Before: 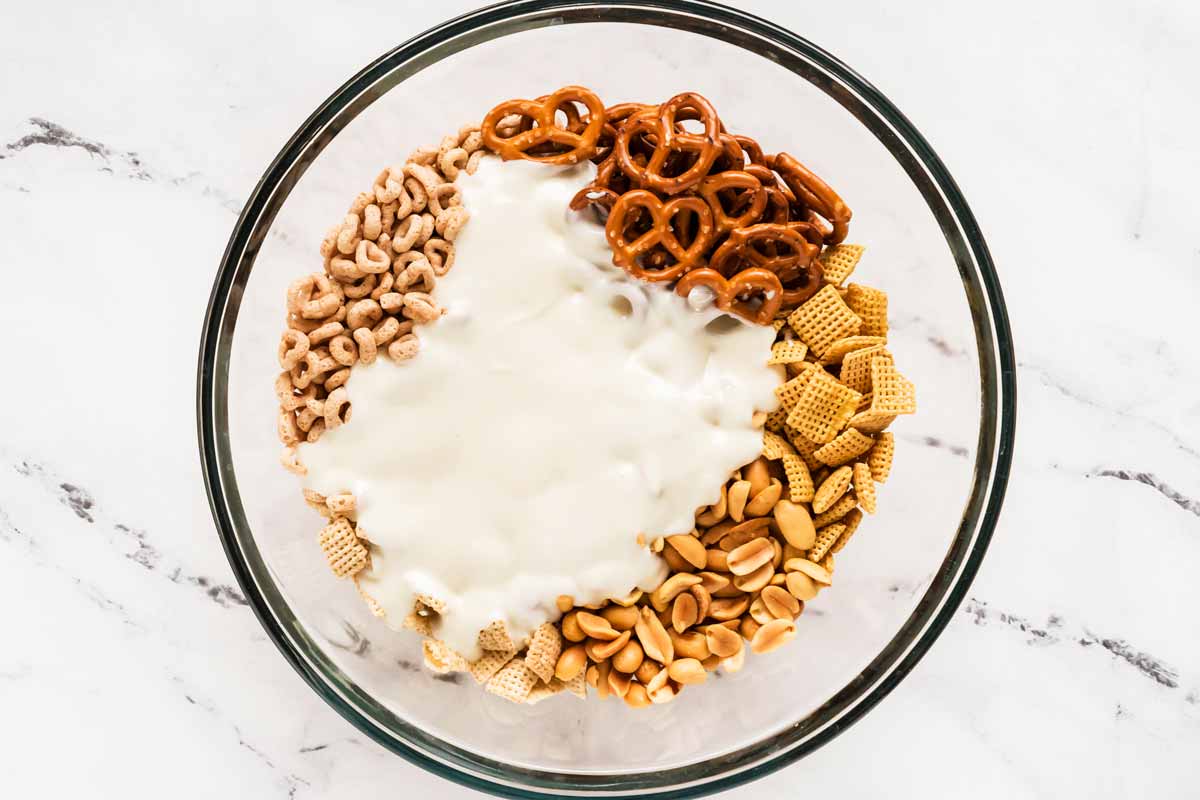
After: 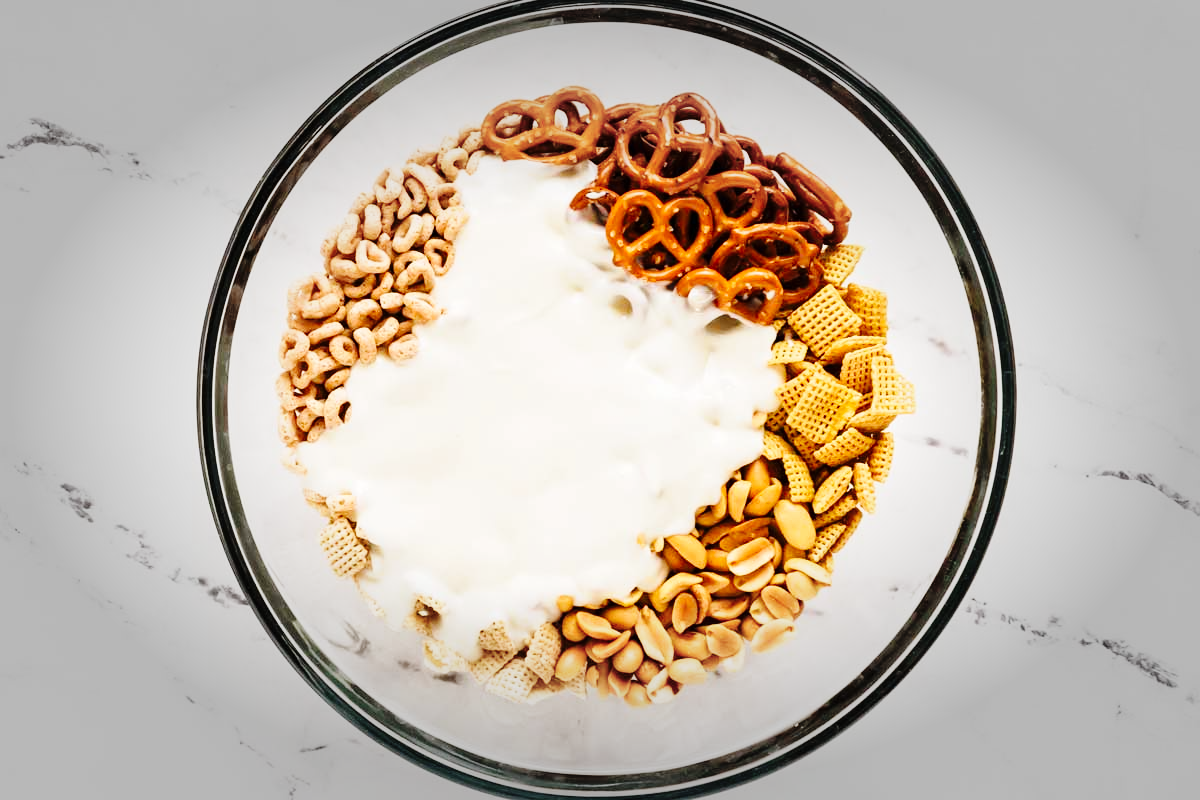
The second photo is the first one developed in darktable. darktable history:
base curve: curves: ch0 [(0, 0) (0.036, 0.025) (0.121, 0.166) (0.206, 0.329) (0.605, 0.79) (1, 1)], preserve colors none
vignetting: fall-off start 48.41%, automatic ratio true, width/height ratio 1.29, unbound false
